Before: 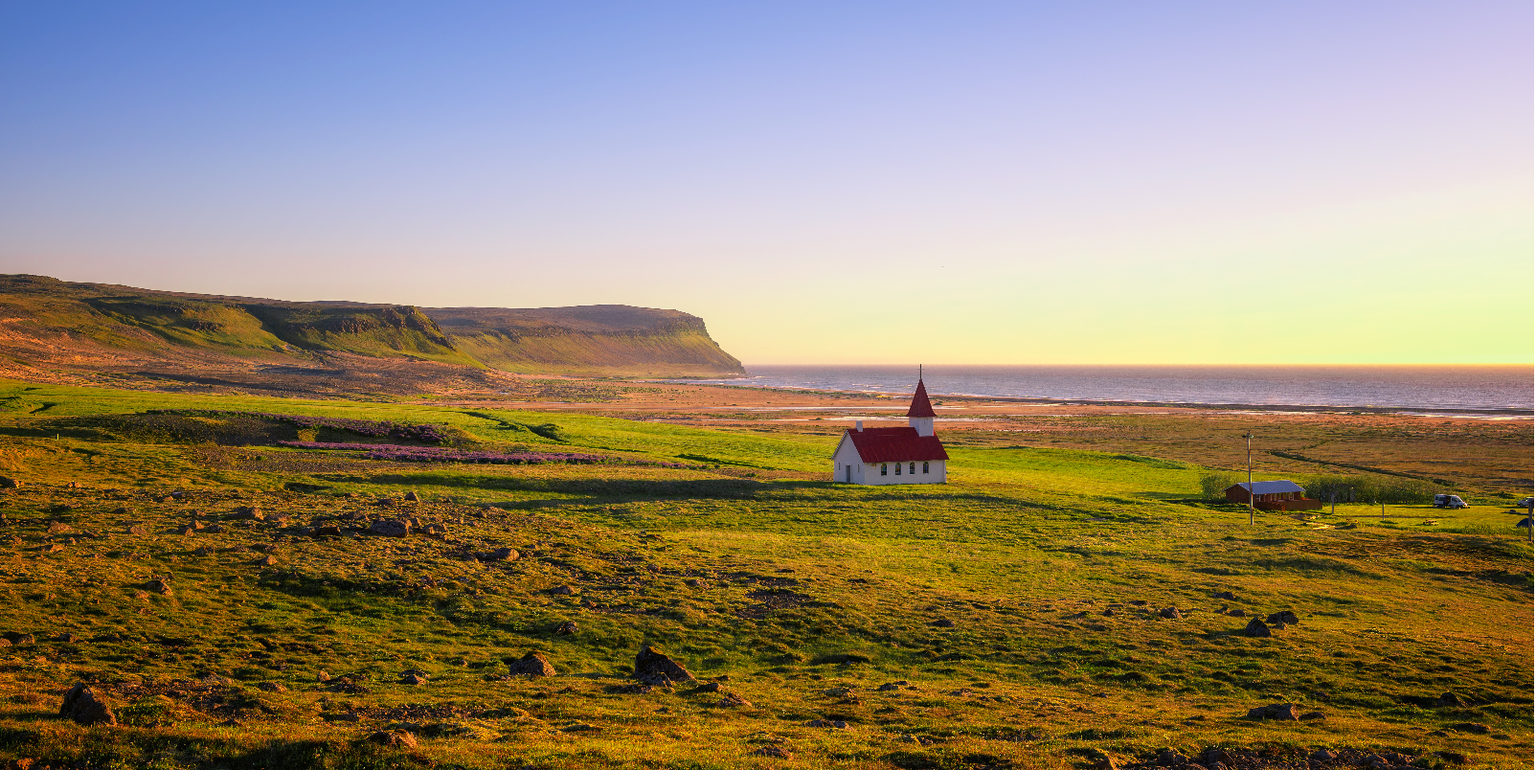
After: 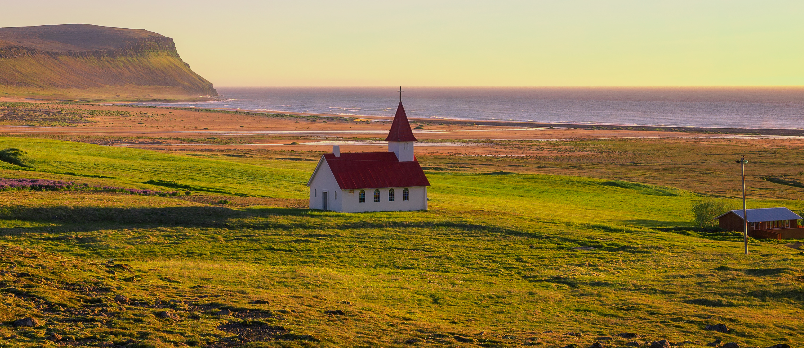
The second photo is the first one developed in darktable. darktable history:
shadows and highlights: radius 128.25, shadows 30.54, highlights -30.76, low approximation 0.01, soften with gaussian
exposure: exposure -0.212 EV, compensate highlight preservation false
crop: left 35.023%, top 36.681%, right 14.797%, bottom 19.975%
